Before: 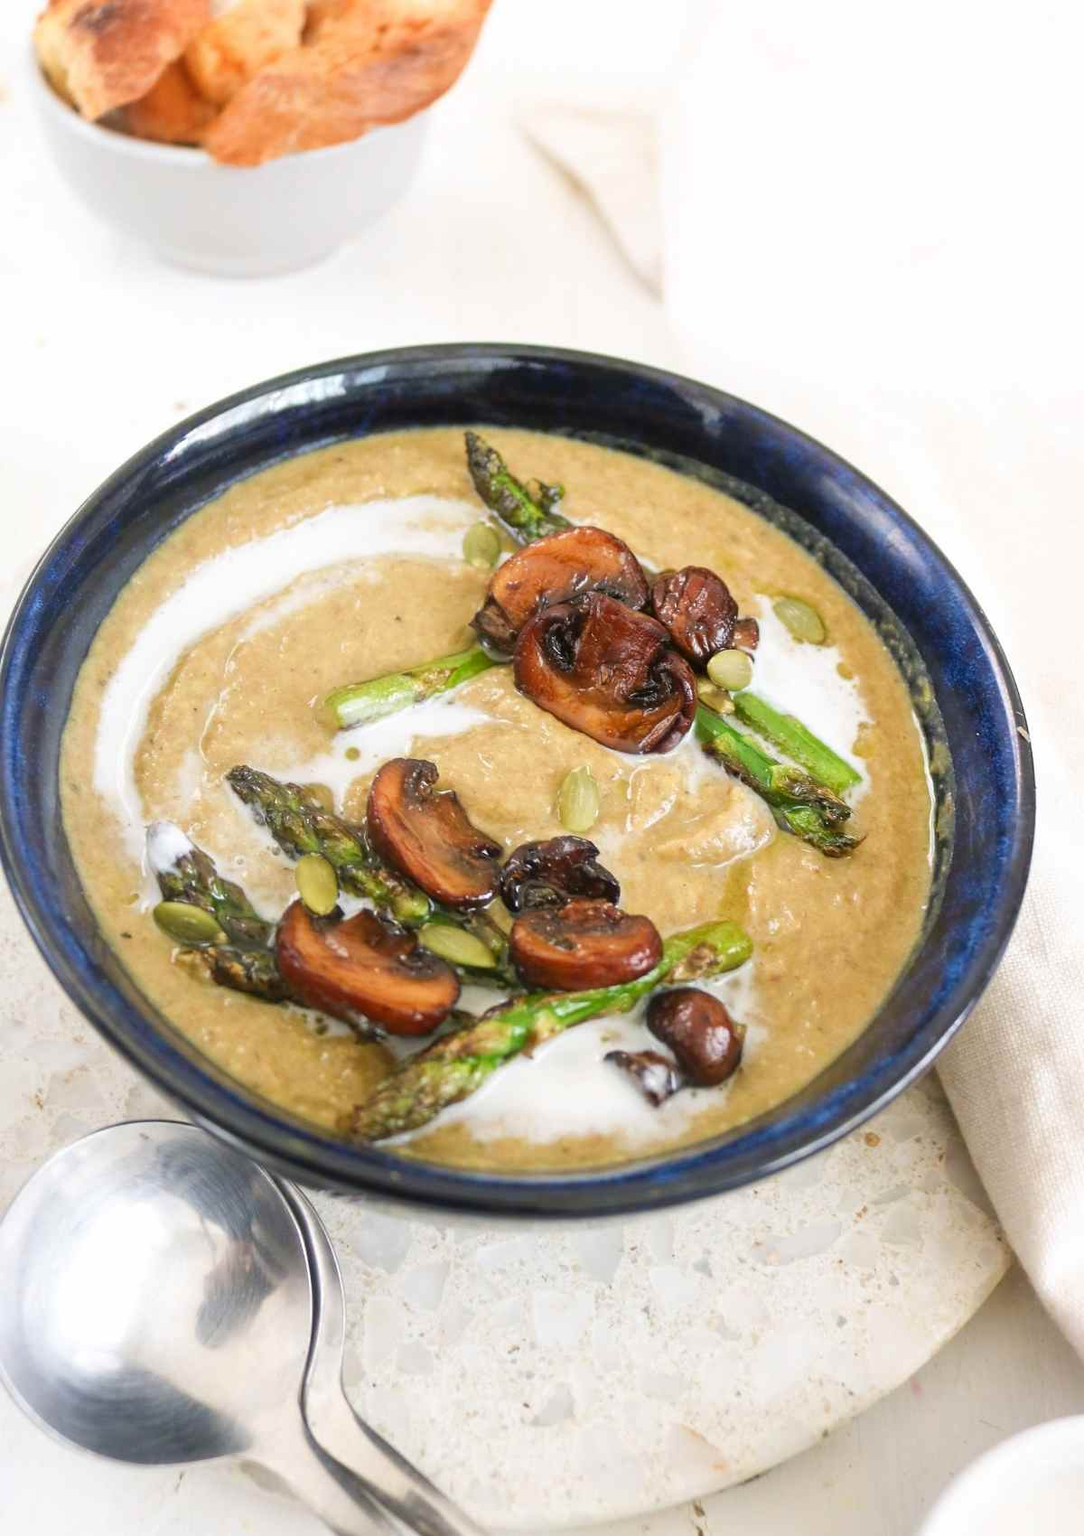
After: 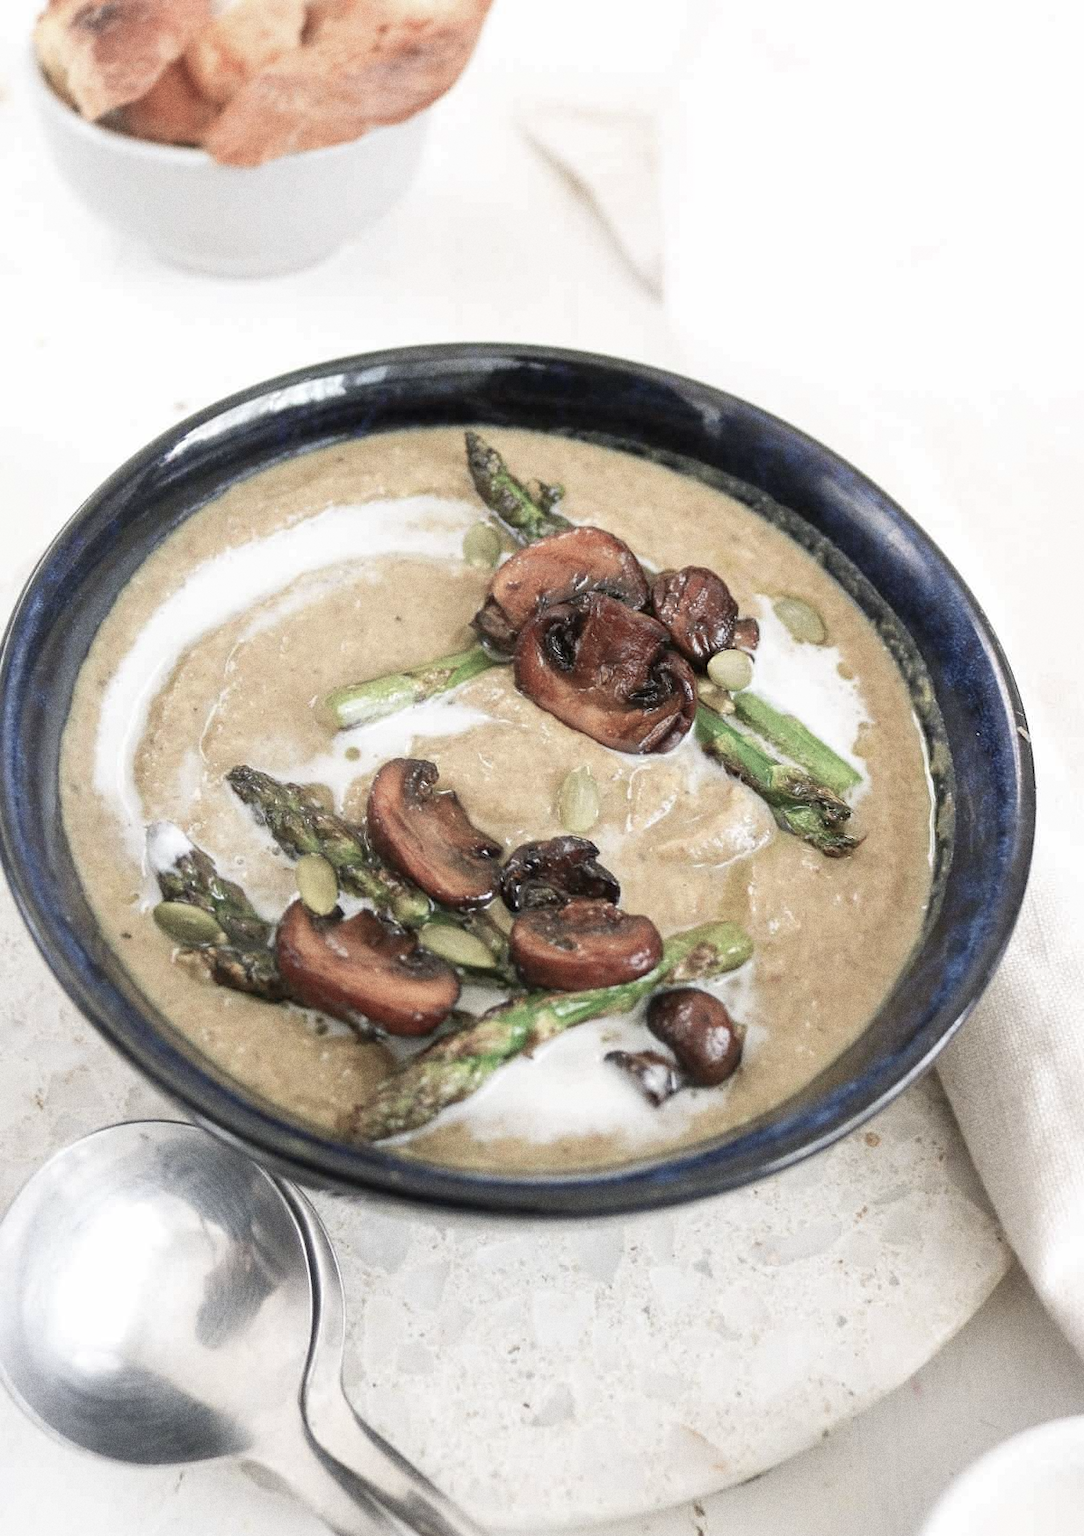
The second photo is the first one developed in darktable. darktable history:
color balance rgb: linear chroma grading › global chroma -16.06%, perceptual saturation grading › global saturation -32.85%, global vibrance -23.56%
grain: coarseness 8.68 ISO, strength 31.94%
haze removal: compatibility mode true, adaptive false
